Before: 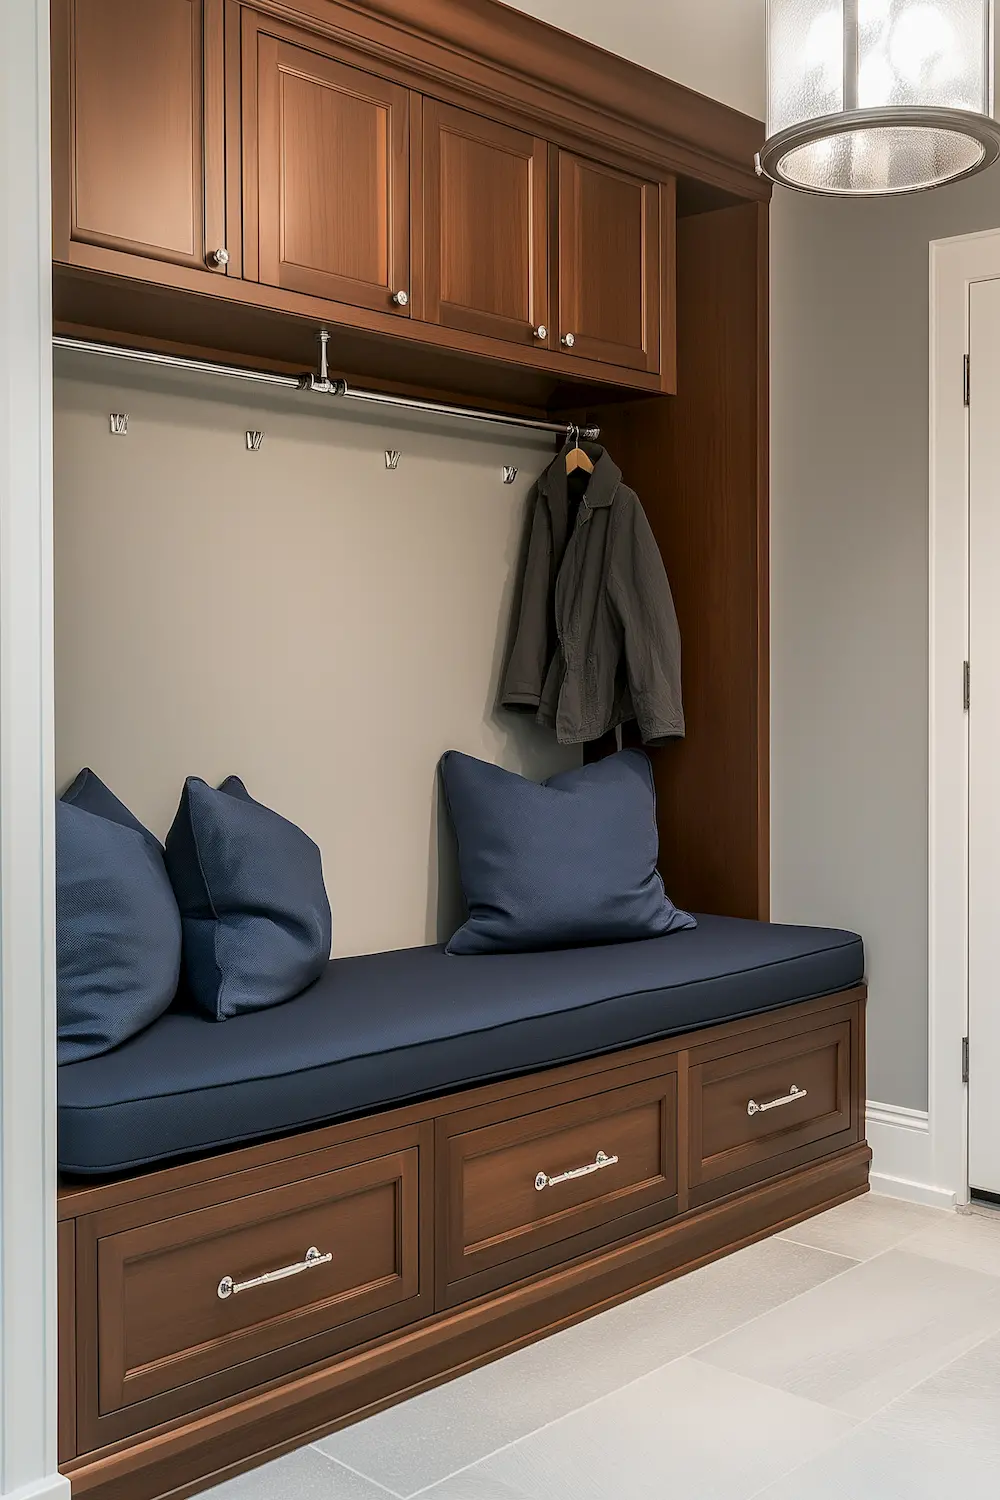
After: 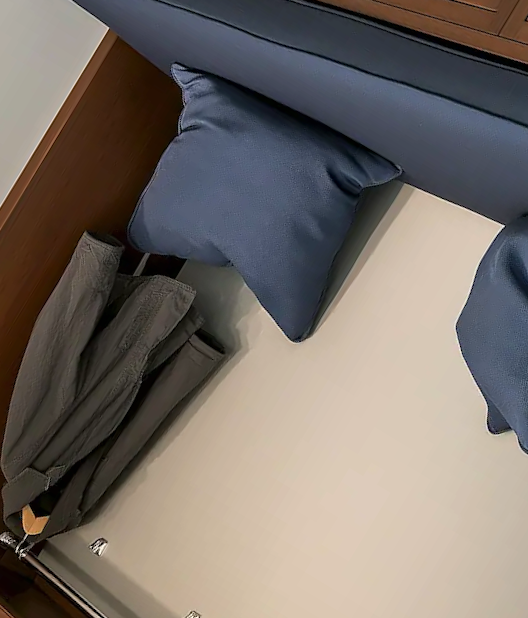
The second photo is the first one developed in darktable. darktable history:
exposure: black level correction 0, exposure 0.393 EV, compensate exposure bias true, compensate highlight preservation false
crop and rotate: angle 148.66°, left 9.207%, top 15.675%, right 4.448%, bottom 16.954%
